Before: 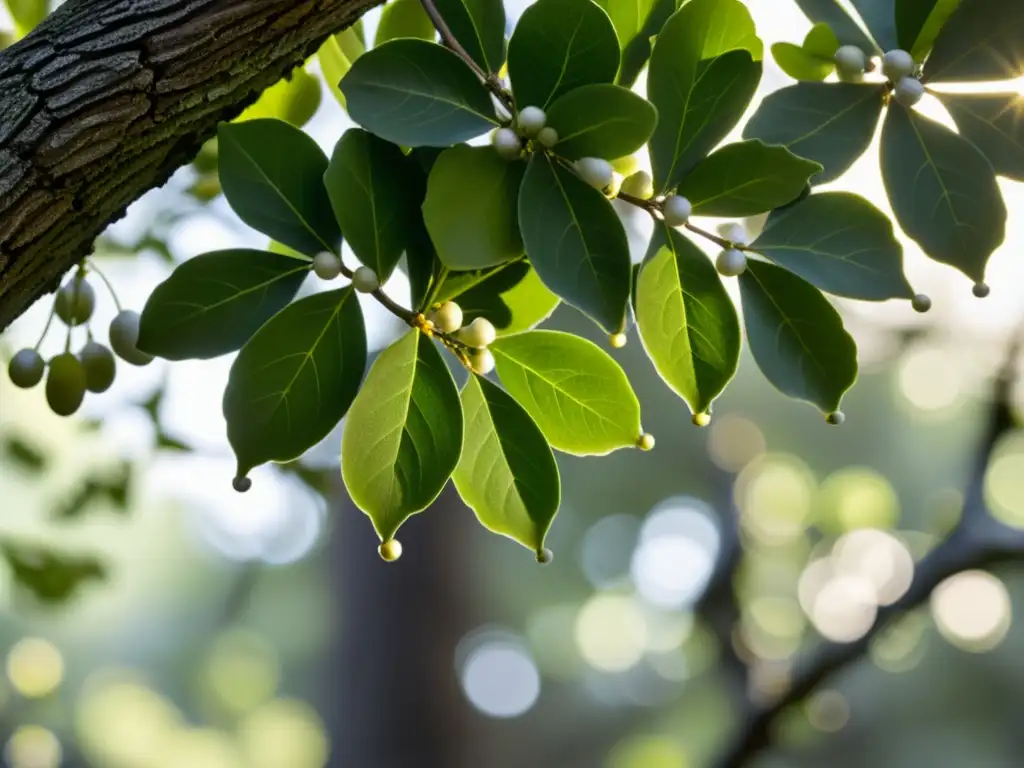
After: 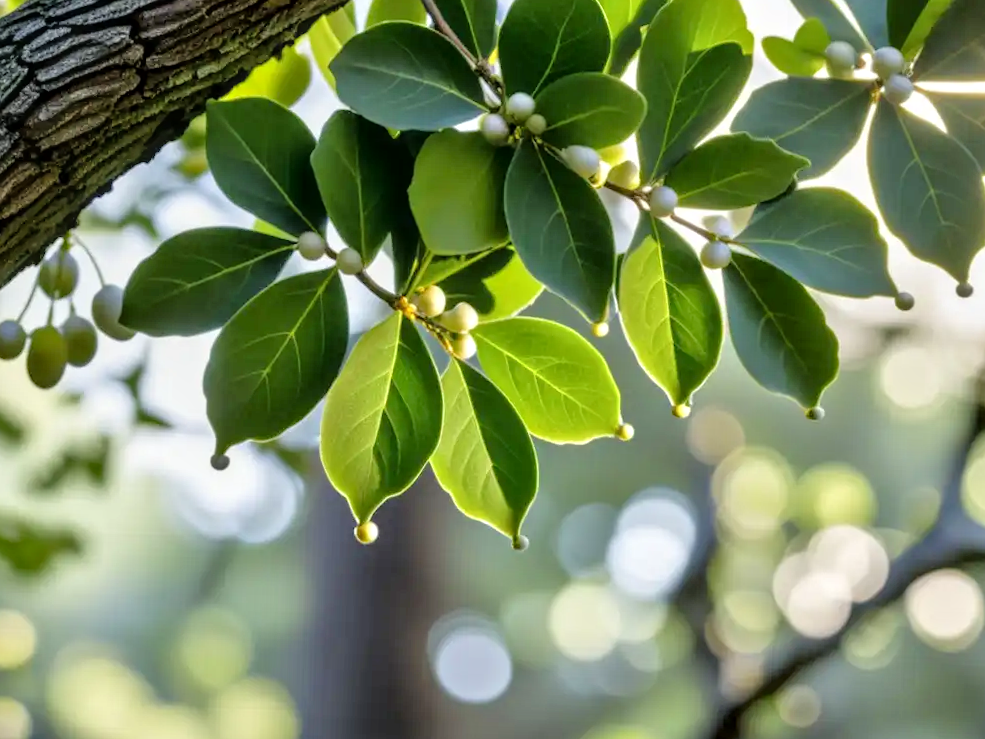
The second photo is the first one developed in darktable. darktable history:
crop and rotate: angle -1.69°
tone equalizer: -7 EV 0.15 EV, -6 EV 0.6 EV, -5 EV 1.15 EV, -4 EV 1.33 EV, -3 EV 1.15 EV, -2 EV 0.6 EV, -1 EV 0.15 EV, mask exposure compensation -0.5 EV
exposure: exposure -0.116 EV, compensate exposure bias true, compensate highlight preservation false
local contrast: on, module defaults
